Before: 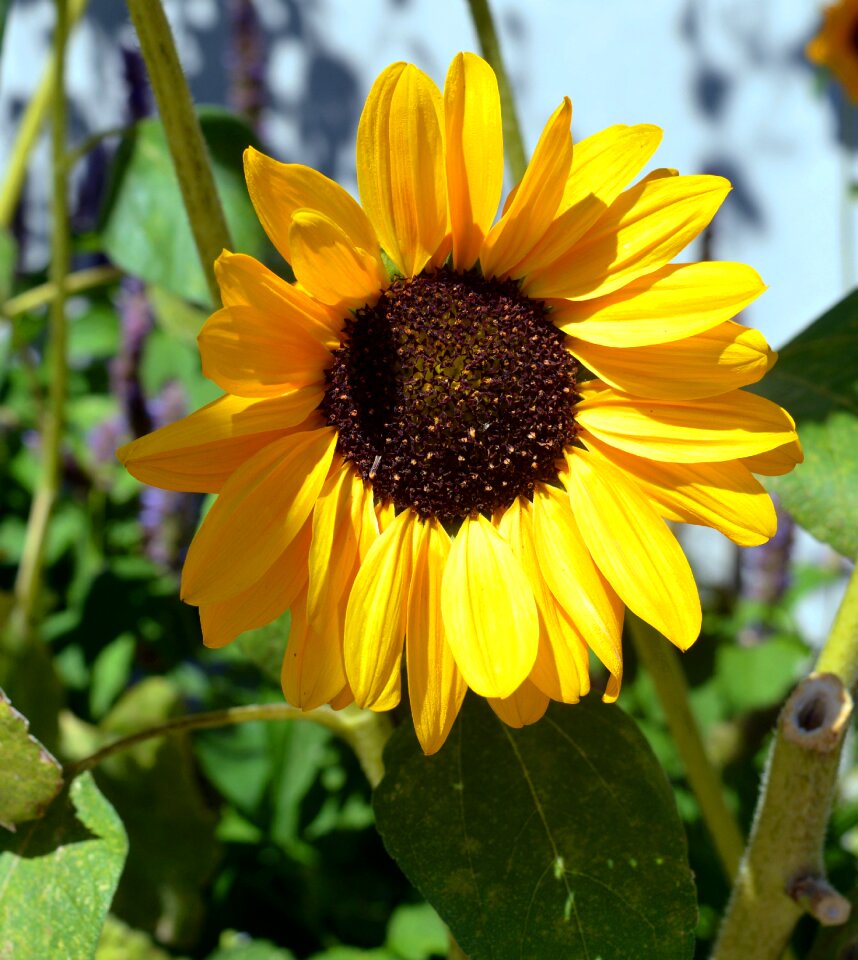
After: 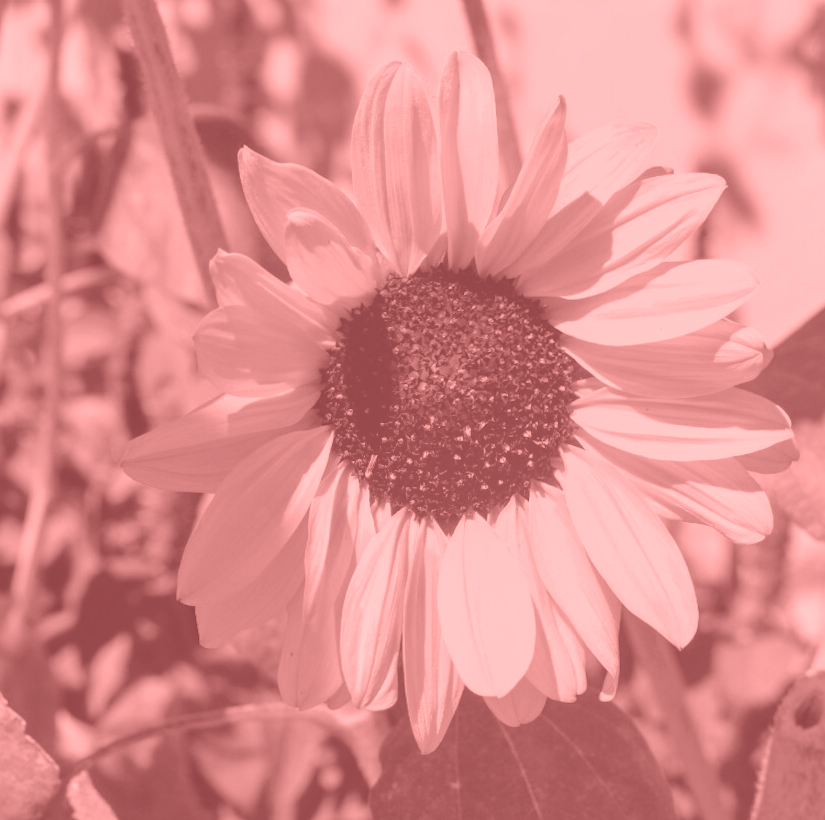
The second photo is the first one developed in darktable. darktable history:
local contrast: detail 130%
exposure: exposure -0.151 EV, compensate highlight preservation false
crop and rotate: angle 0.2°, left 0.275%, right 3.127%, bottom 14.18%
base curve: curves: ch0 [(0, 0) (0.297, 0.298) (1, 1)], preserve colors none
colorize: saturation 51%, source mix 50.67%, lightness 50.67%
